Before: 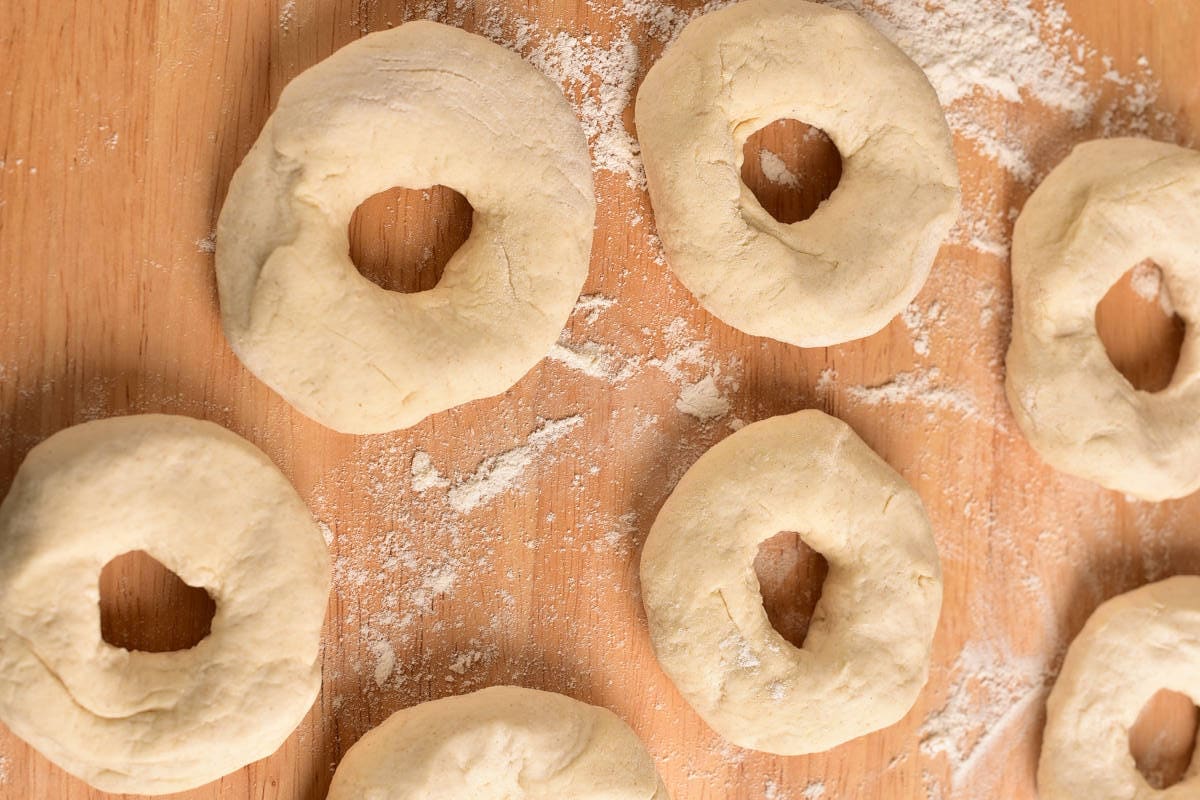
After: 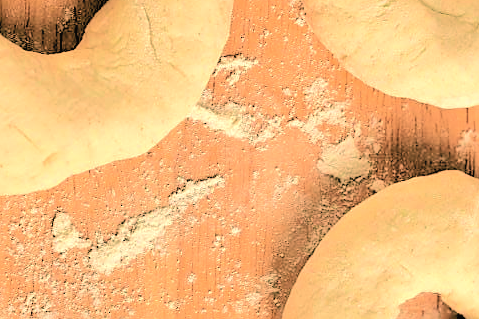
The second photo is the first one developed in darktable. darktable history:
crop: left 30%, top 30%, right 30%, bottom 30%
color balance: lift [1.005, 0.99, 1.007, 1.01], gamma [1, 0.979, 1.011, 1.021], gain [0.923, 1.098, 1.025, 0.902], input saturation 90.45%, contrast 7.73%, output saturation 105.91%
tone curve: curves: ch0 [(0, 0.019) (0.066, 0.054) (0.184, 0.184) (0.369, 0.417) (0.501, 0.586) (0.617, 0.71) (0.743, 0.787) (0.997, 0.997)]; ch1 [(0, 0) (0.187, 0.156) (0.388, 0.372) (0.437, 0.428) (0.474, 0.472) (0.499, 0.5) (0.521, 0.514) (0.548, 0.567) (0.6, 0.629) (0.82, 0.831) (1, 1)]; ch2 [(0, 0) (0.234, 0.227) (0.352, 0.372) (0.459, 0.484) (0.5, 0.505) (0.518, 0.516) (0.529, 0.541) (0.56, 0.594) (0.607, 0.644) (0.74, 0.771) (0.858, 0.873) (0.999, 0.994)], color space Lab, independent channels, preserve colors none
sharpen: on, module defaults
contrast brightness saturation: brightness 0.15
rgb levels: levels [[0.034, 0.472, 0.904], [0, 0.5, 1], [0, 0.5, 1]]
exposure: compensate highlight preservation false
